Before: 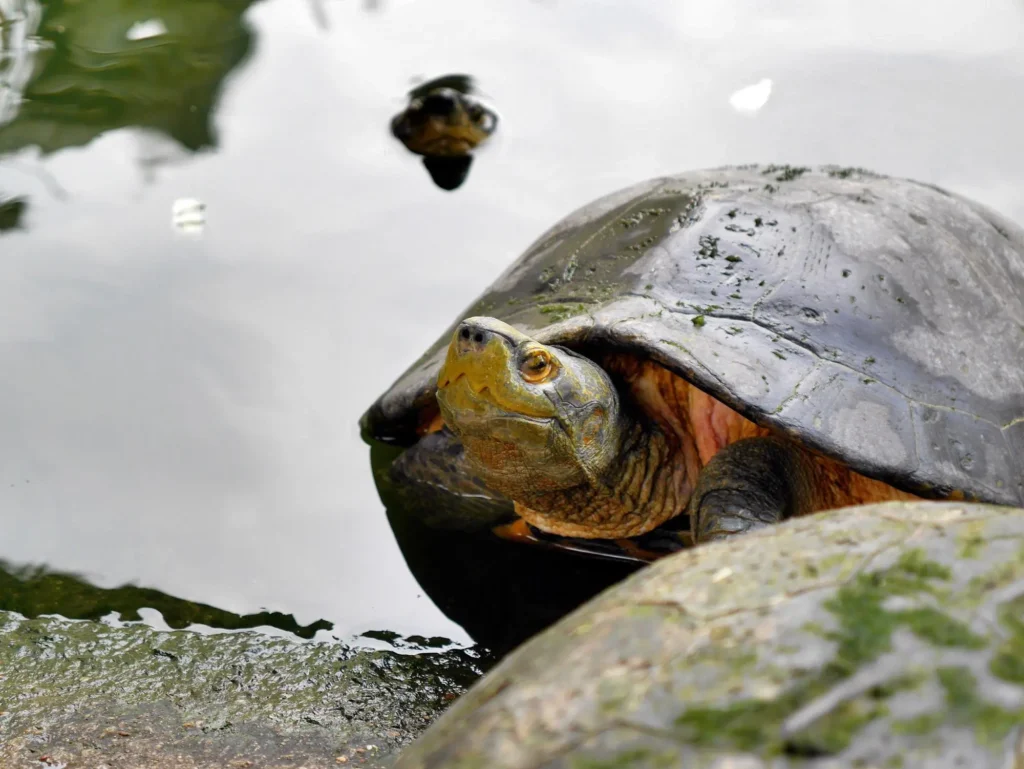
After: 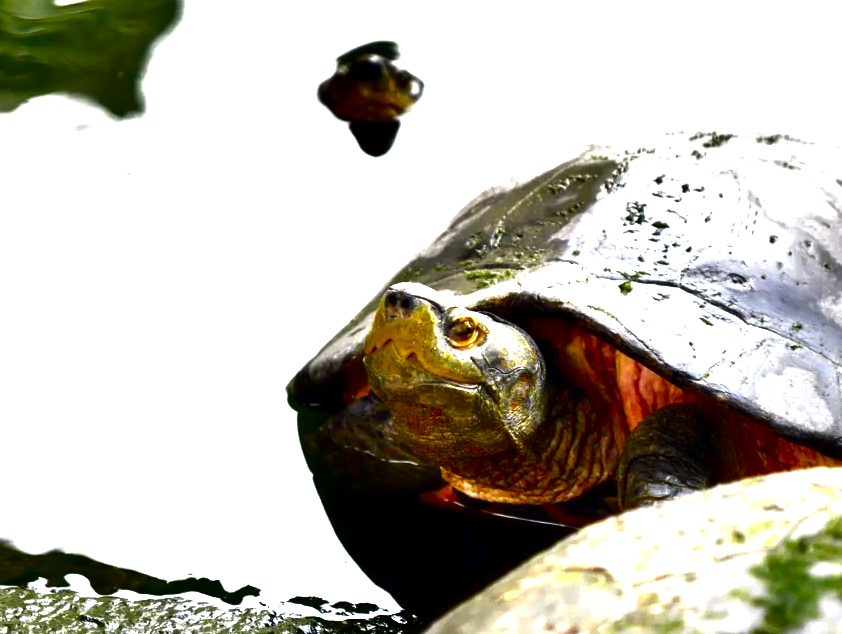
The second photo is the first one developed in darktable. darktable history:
contrast brightness saturation: contrast 0.086, brightness -0.597, saturation 0.174
exposure: black level correction 0, exposure 1.357 EV, compensate highlight preservation false
crop and rotate: left 7.133%, top 4.46%, right 10.546%, bottom 13.059%
